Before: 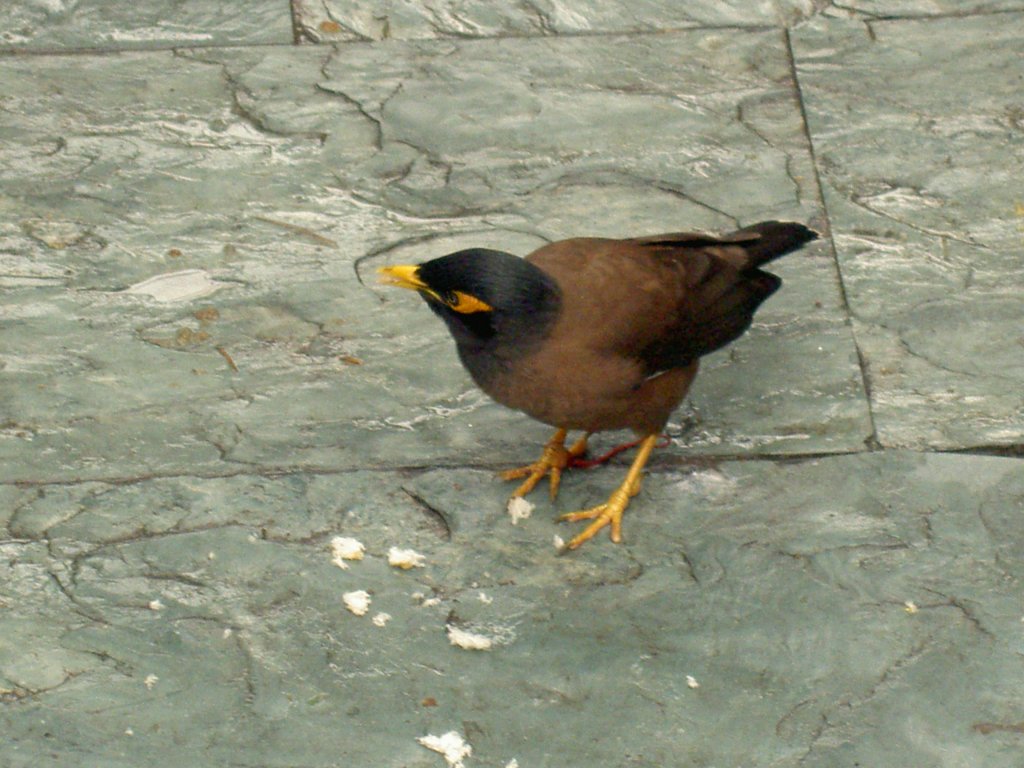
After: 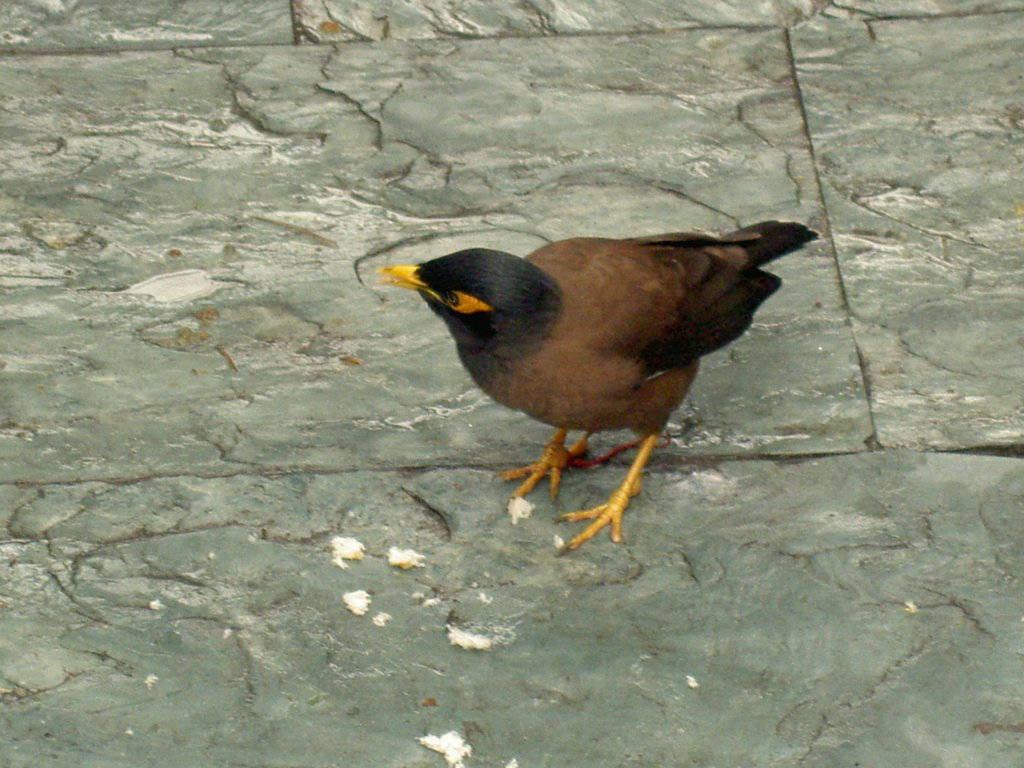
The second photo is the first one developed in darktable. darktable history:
shadows and highlights: highlights color adjustment 89.4%, soften with gaussian
